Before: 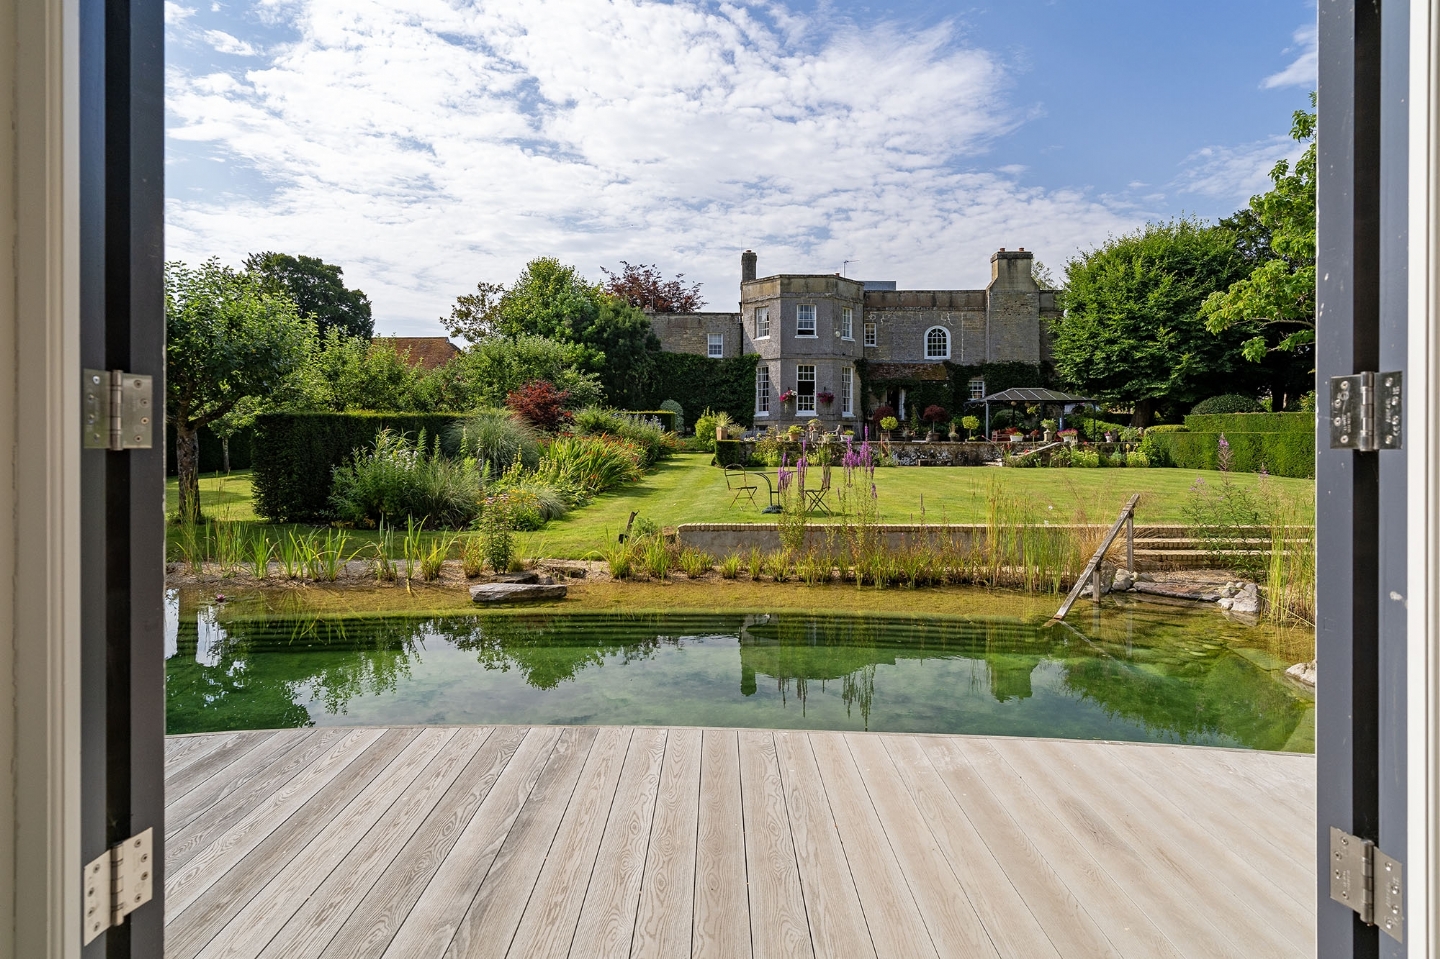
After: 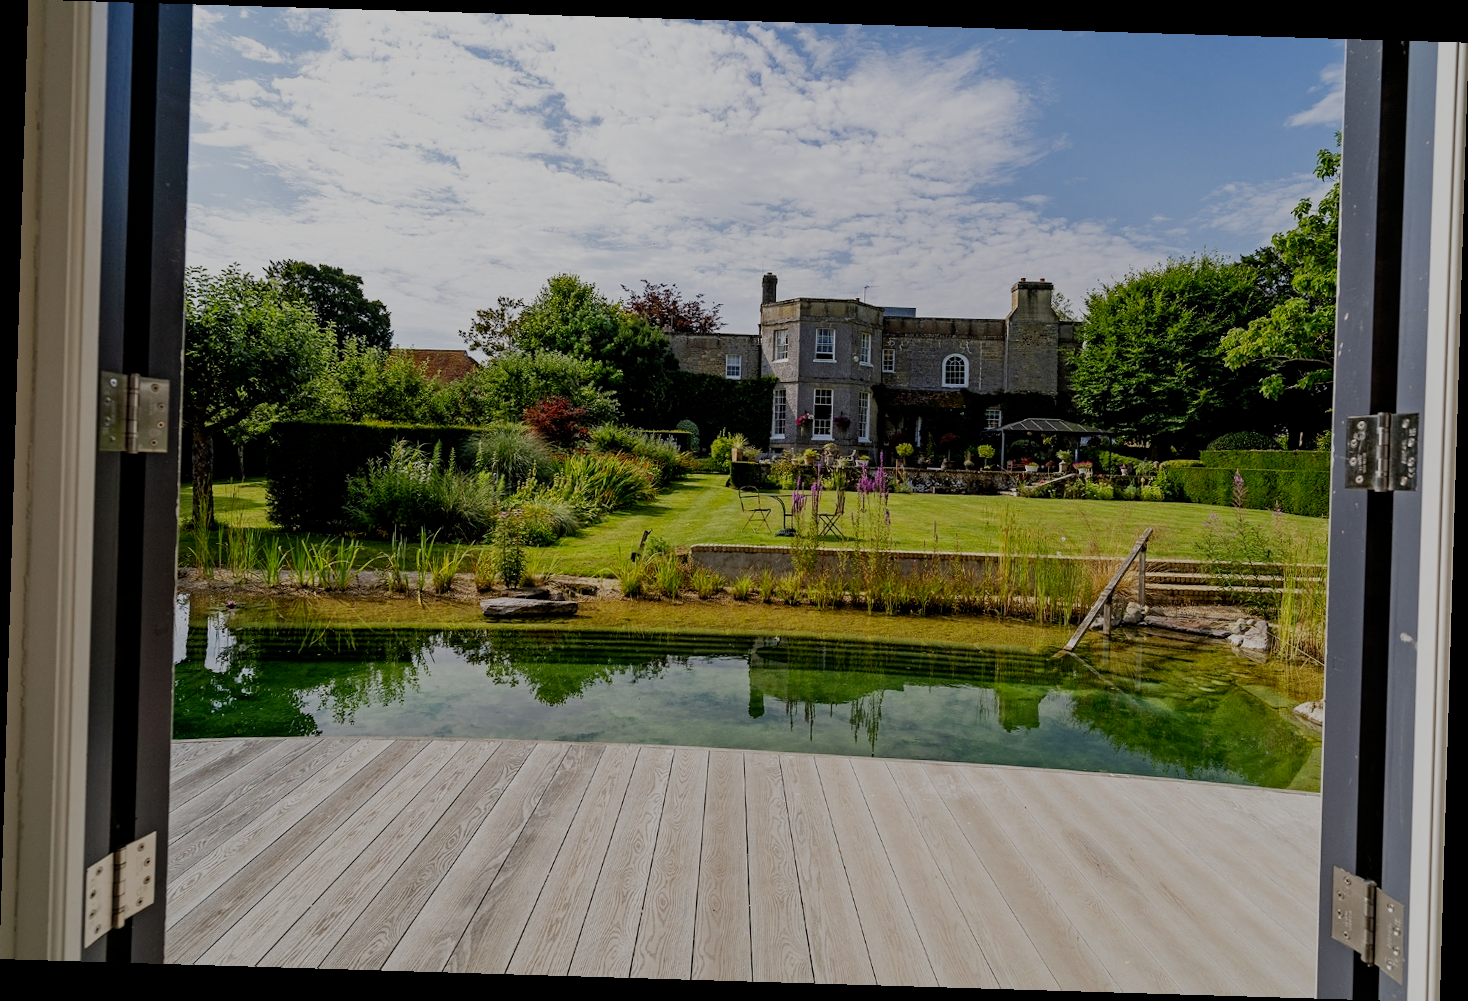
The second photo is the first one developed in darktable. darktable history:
filmic rgb: middle gray luminance 29%, black relative exposure -10.3 EV, white relative exposure 5.5 EV, threshold 6 EV, target black luminance 0%, hardness 3.95, latitude 2.04%, contrast 1.132, highlights saturation mix 5%, shadows ↔ highlights balance 15.11%, preserve chrominance no, color science v3 (2019), use custom middle-gray values true, iterations of high-quality reconstruction 0, enable highlight reconstruction true
rotate and perspective: rotation 1.72°, automatic cropping off
